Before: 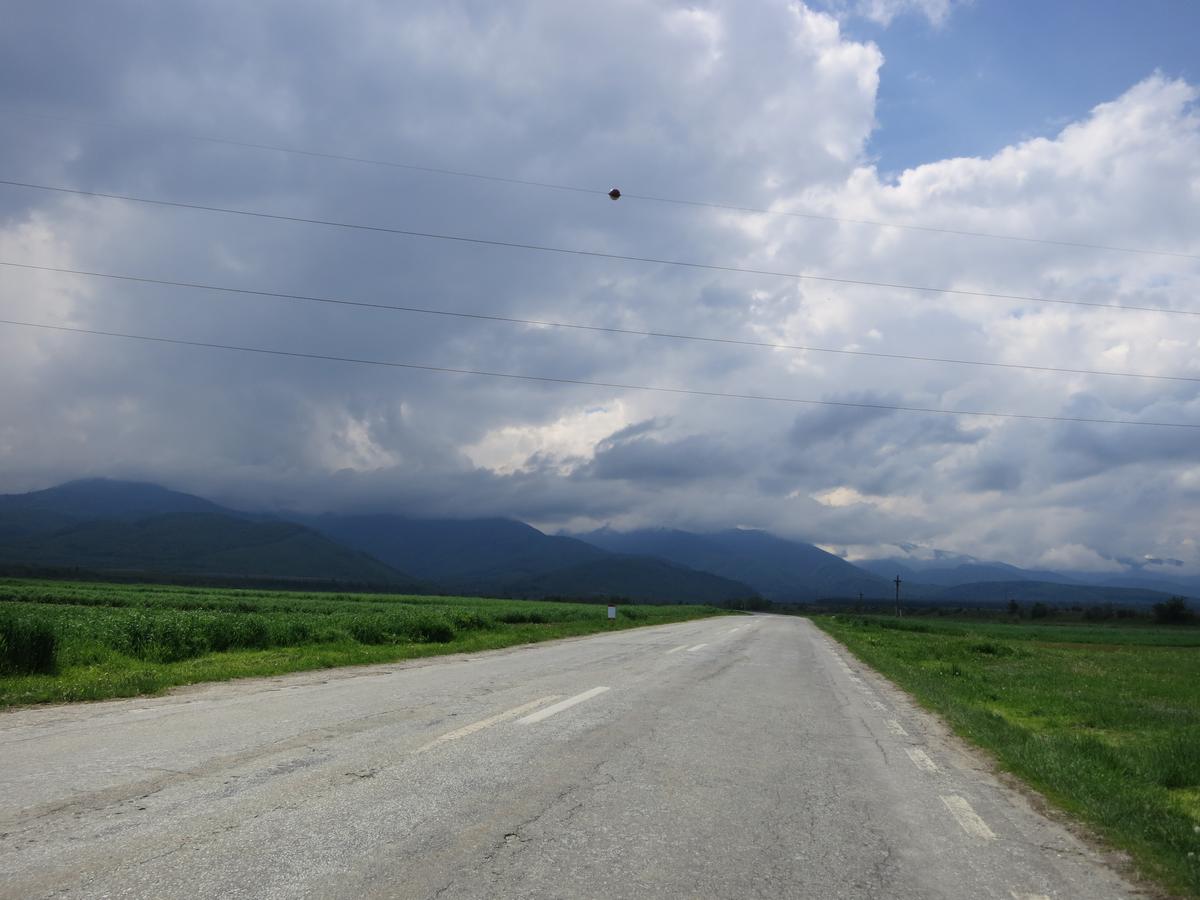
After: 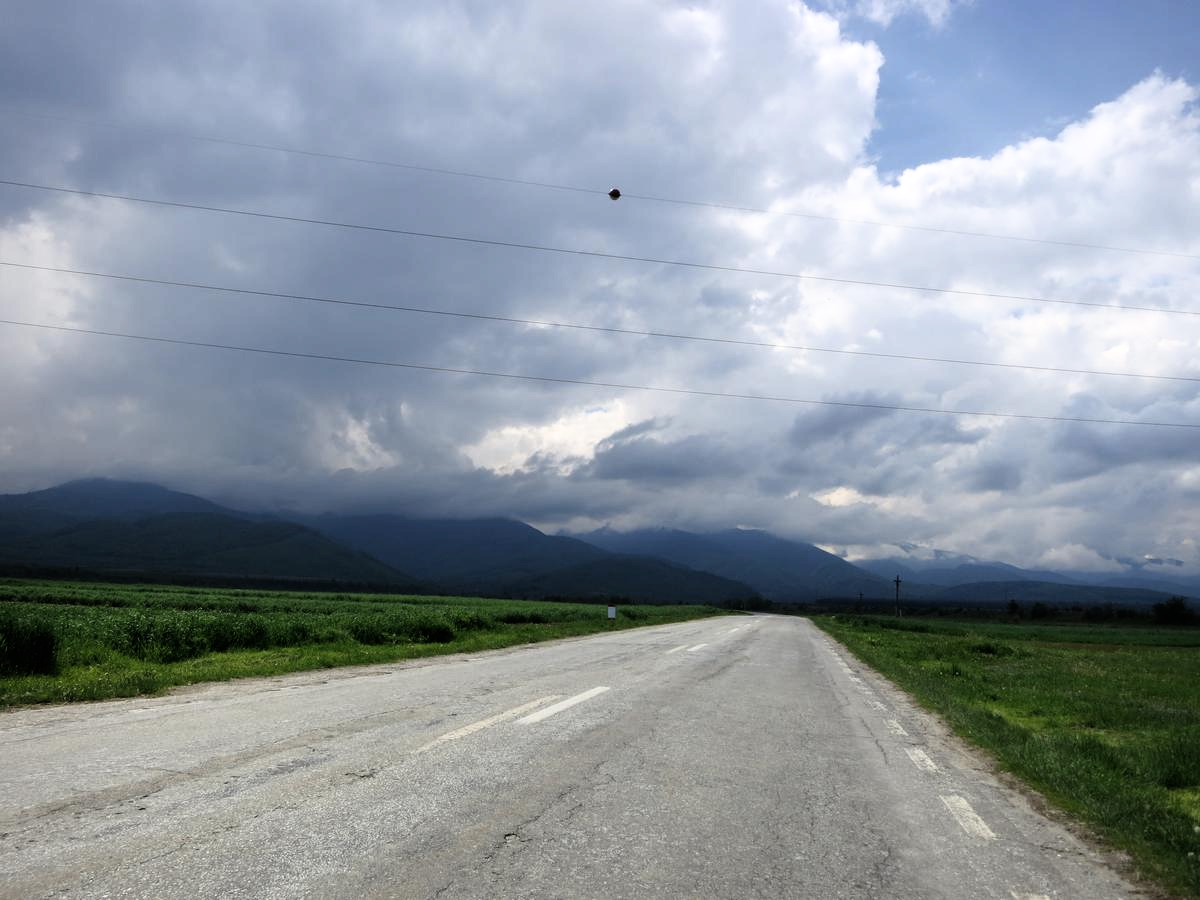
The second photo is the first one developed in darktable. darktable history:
filmic rgb: black relative exposure -7.98 EV, white relative exposure 2.19 EV, hardness 6.92
